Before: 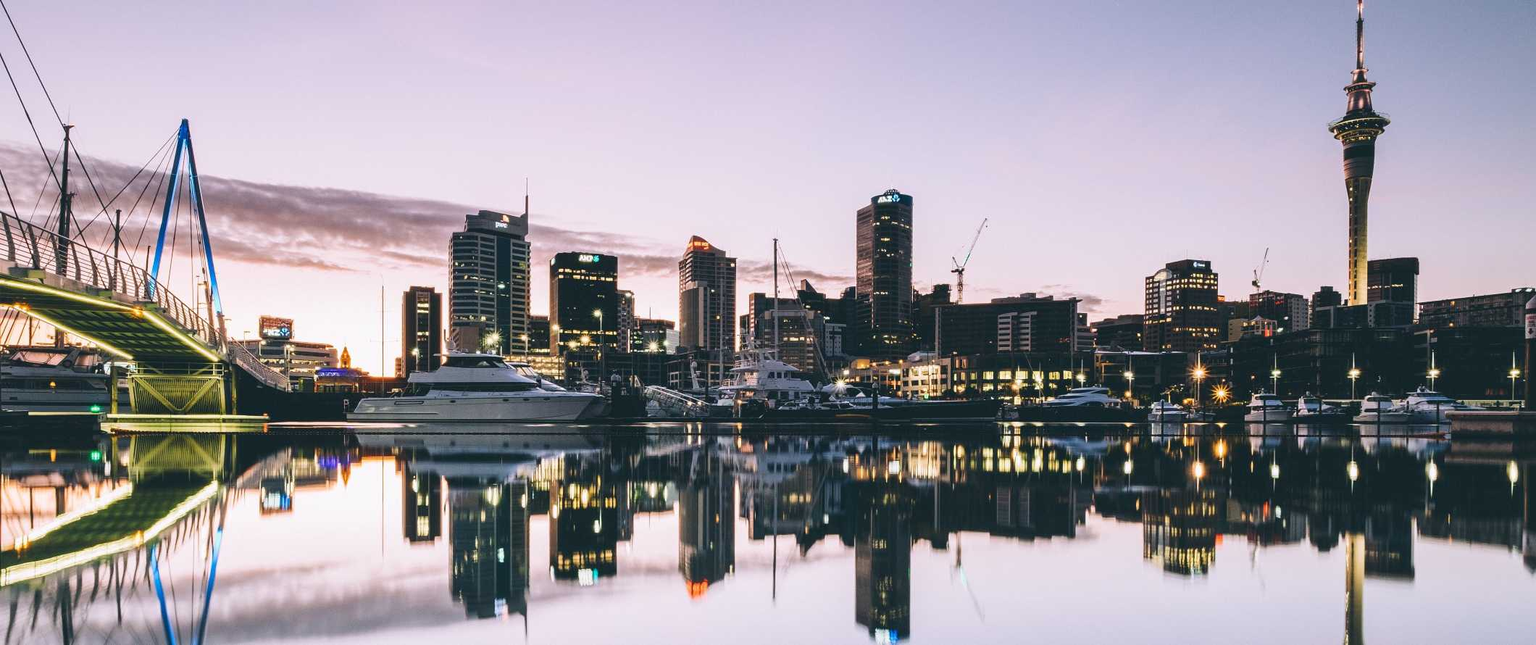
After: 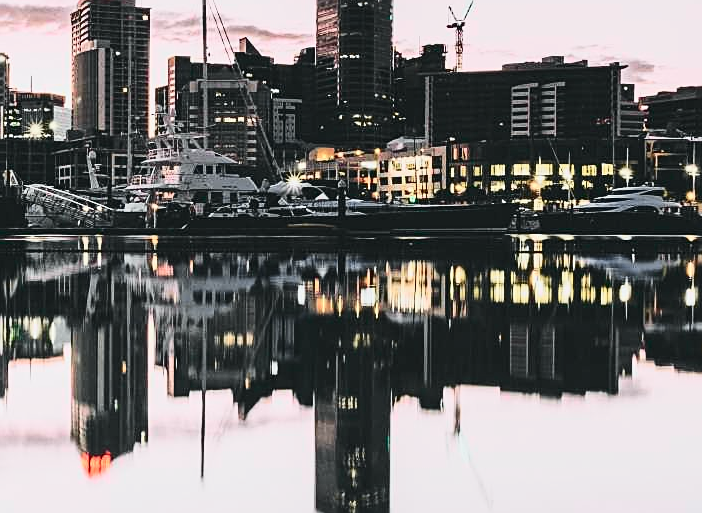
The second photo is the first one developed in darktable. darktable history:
color contrast: blue-yellow contrast 0.62
sharpen: on, module defaults
crop: left 40.878%, top 39.176%, right 25.993%, bottom 3.081%
tone curve: curves: ch0 [(0, 0.026) (0.058, 0.049) (0.246, 0.214) (0.437, 0.498) (0.55, 0.644) (0.657, 0.767) (0.822, 0.9) (1, 0.961)]; ch1 [(0, 0) (0.346, 0.307) (0.408, 0.369) (0.453, 0.457) (0.476, 0.489) (0.502, 0.493) (0.521, 0.515) (0.537, 0.531) (0.612, 0.641) (0.676, 0.728) (1, 1)]; ch2 [(0, 0) (0.346, 0.34) (0.434, 0.46) (0.485, 0.494) (0.5, 0.494) (0.511, 0.504) (0.537, 0.551) (0.579, 0.599) (0.625, 0.686) (1, 1)], color space Lab, independent channels, preserve colors none
